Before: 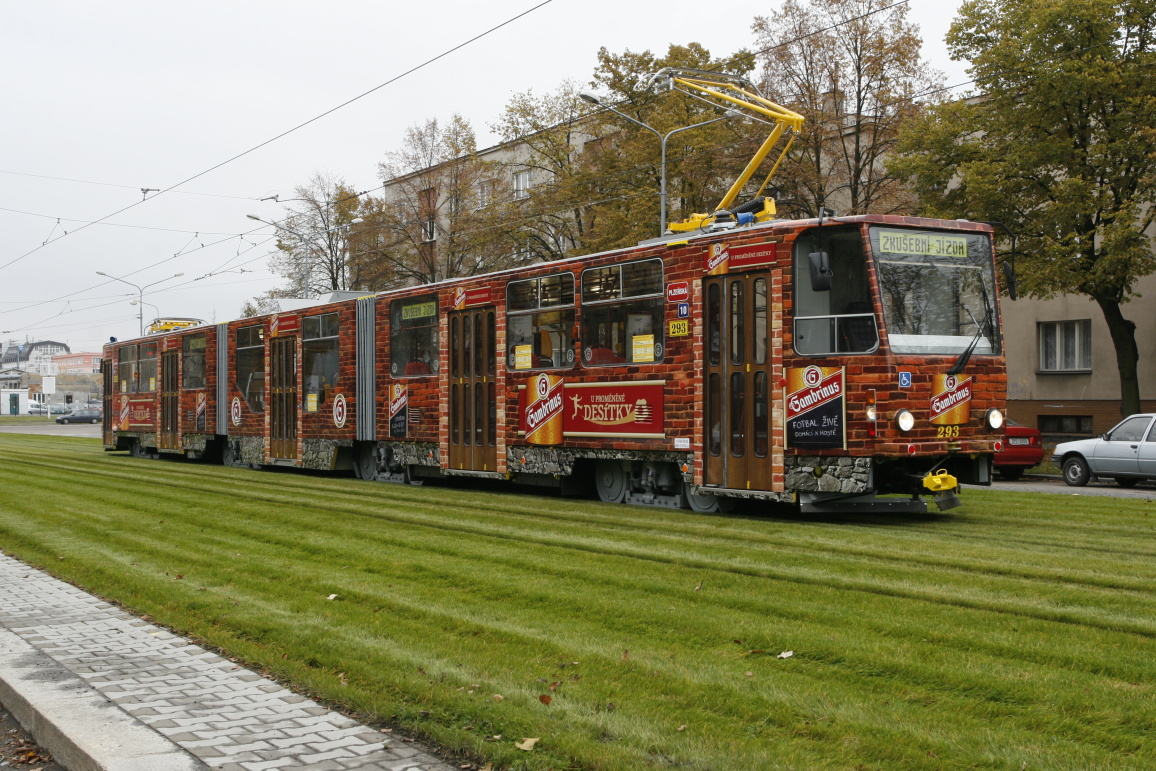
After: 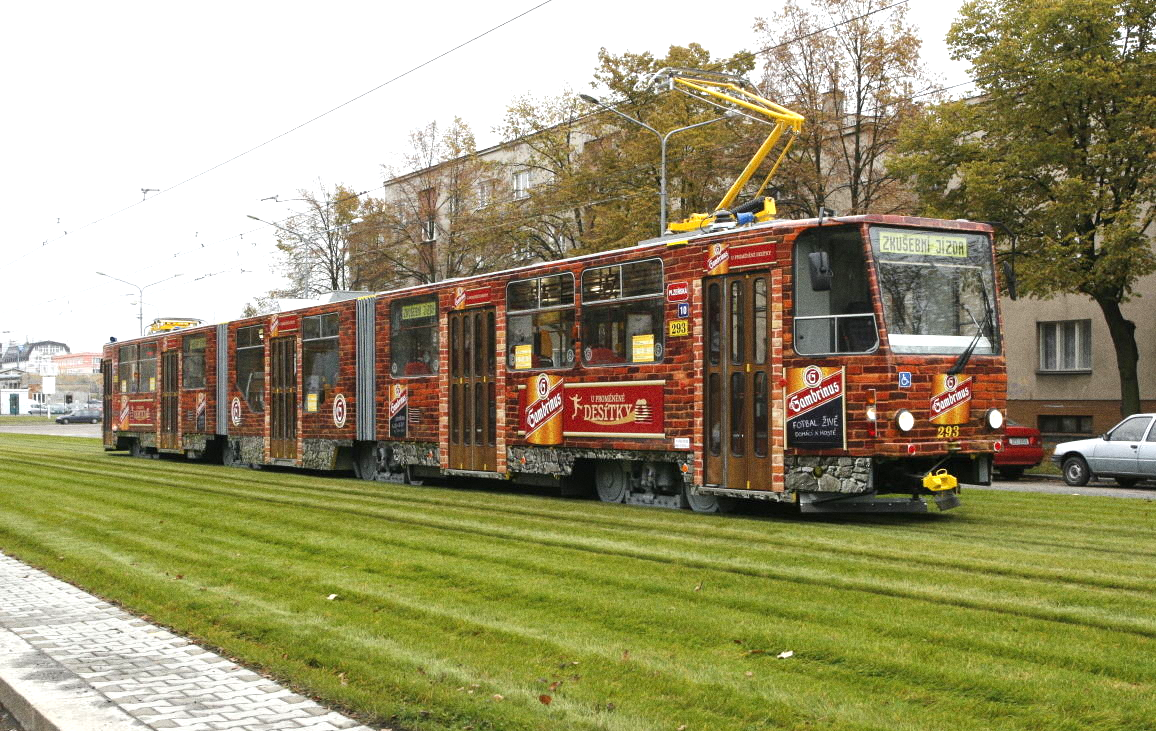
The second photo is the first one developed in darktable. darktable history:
crop and rotate: top 0%, bottom 5.097%
grain: coarseness 0.09 ISO
exposure: black level correction 0, exposure 0.7 EV, compensate exposure bias true, compensate highlight preservation false
